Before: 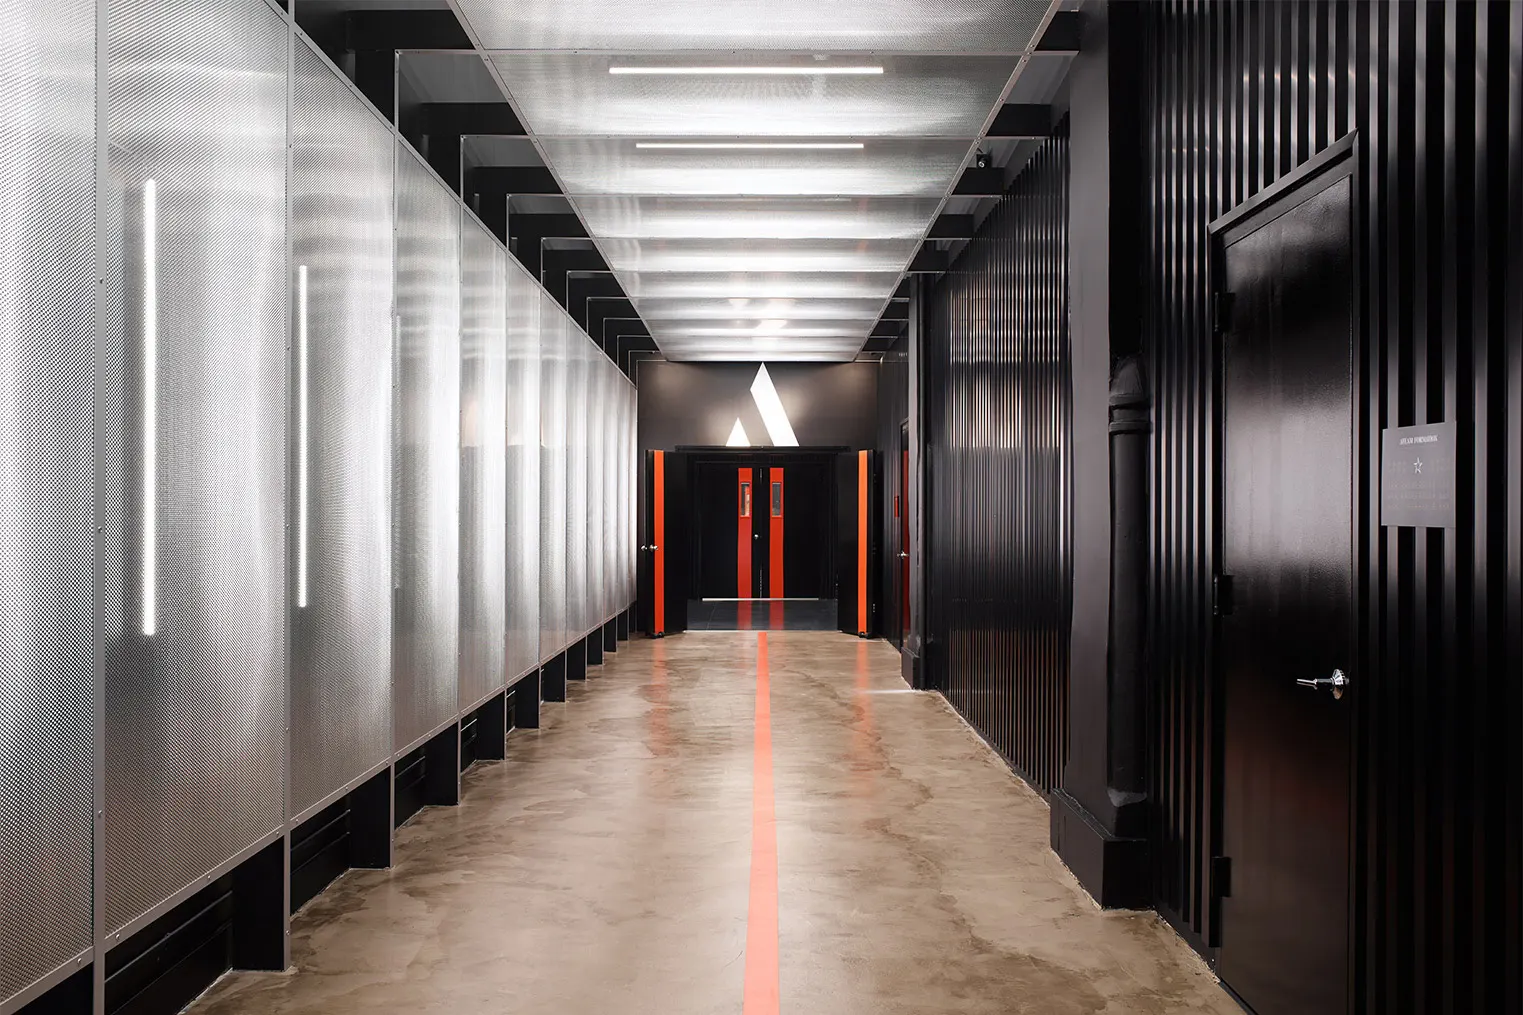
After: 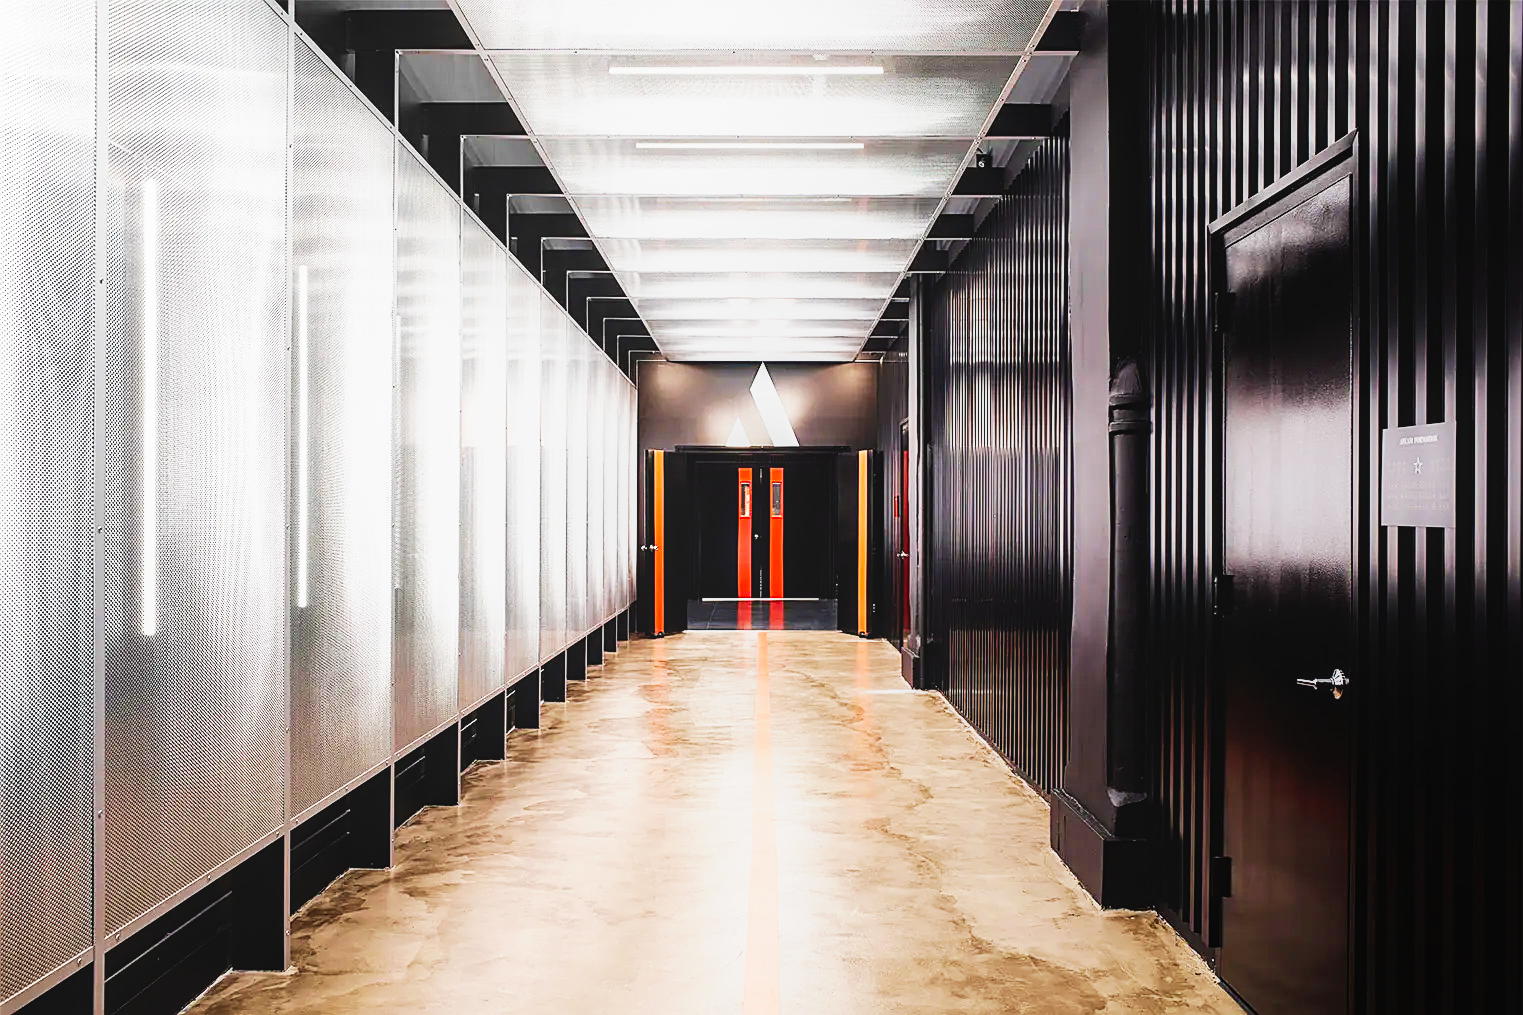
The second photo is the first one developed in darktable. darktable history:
local contrast: detail 110%
velvia: on, module defaults
base curve: curves: ch0 [(0, 0) (0.007, 0.004) (0.027, 0.03) (0.046, 0.07) (0.207, 0.54) (0.442, 0.872) (0.673, 0.972) (1, 1)], preserve colors none
sharpen: on, module defaults
